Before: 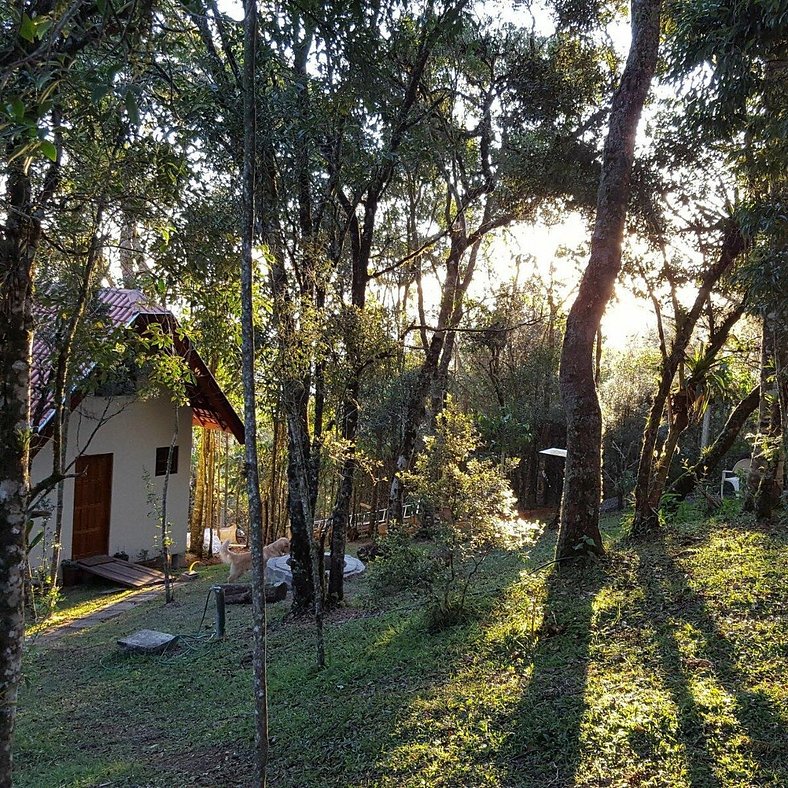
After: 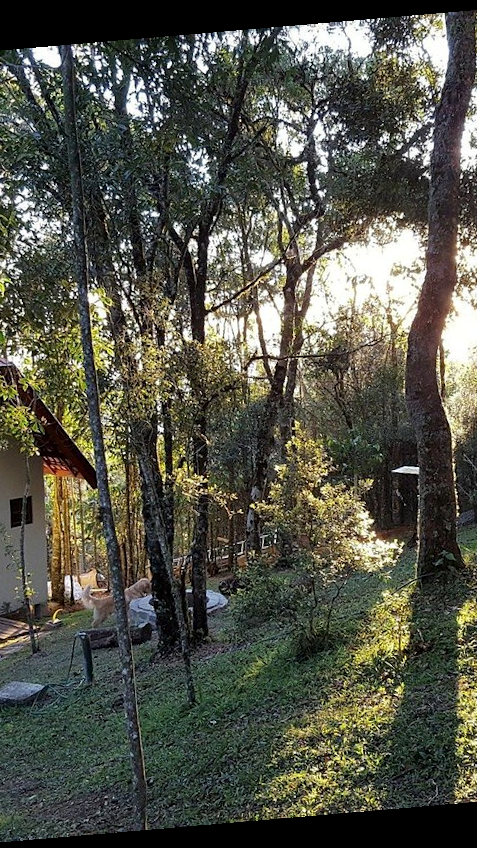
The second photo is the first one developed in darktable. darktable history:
local contrast: mode bilateral grid, contrast 20, coarseness 50, detail 120%, midtone range 0.2
white balance: red 1, blue 1
rotate and perspective: rotation -4.86°, automatic cropping off
crop: left 21.674%, right 22.086%
